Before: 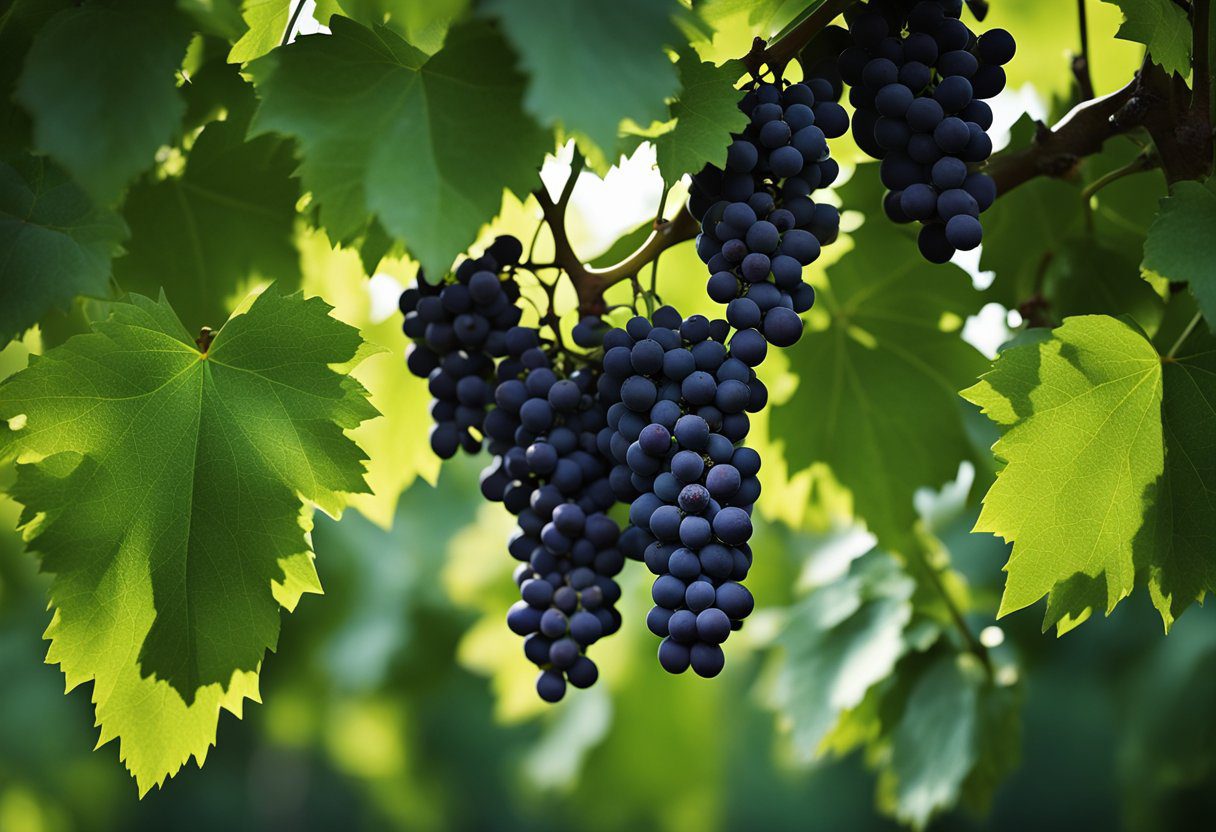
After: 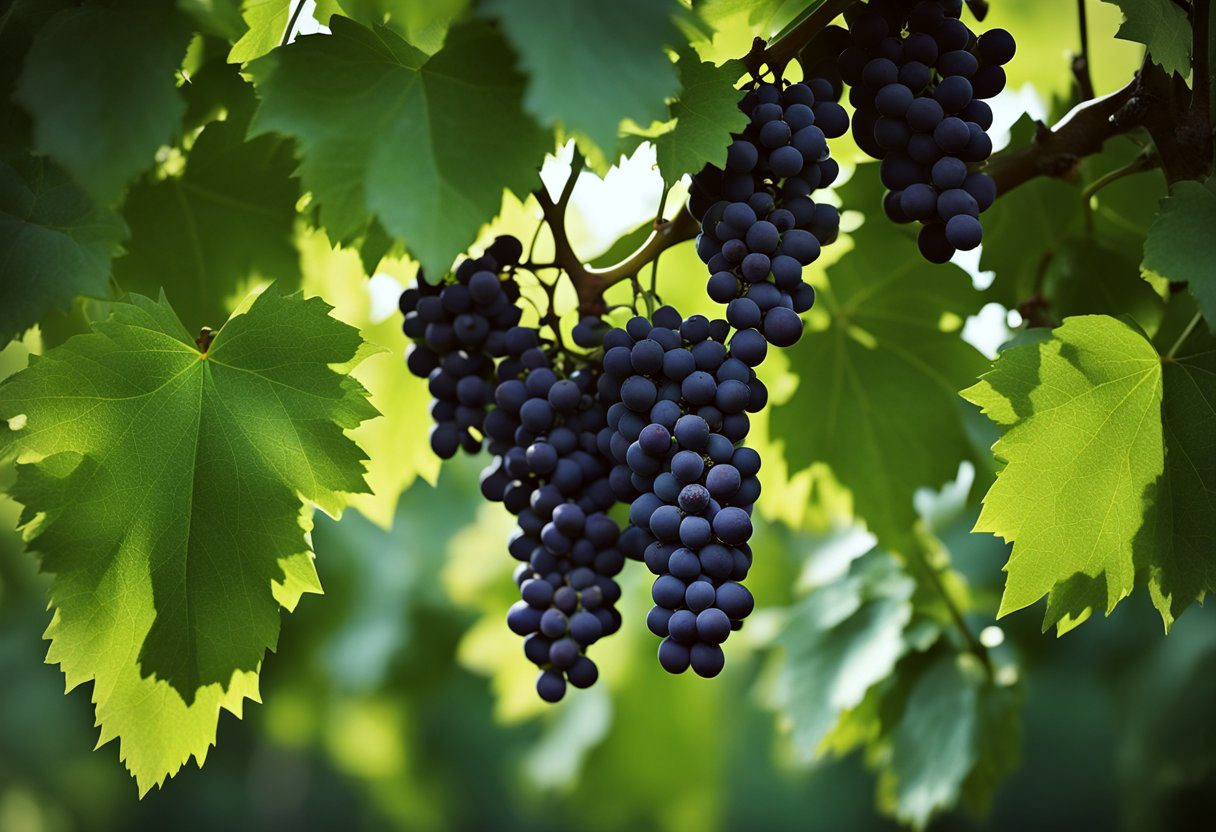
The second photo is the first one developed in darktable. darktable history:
vignetting: fall-off start 91.19%
color correction: highlights a* -2.73, highlights b* -2.09, shadows a* 2.41, shadows b* 2.73
